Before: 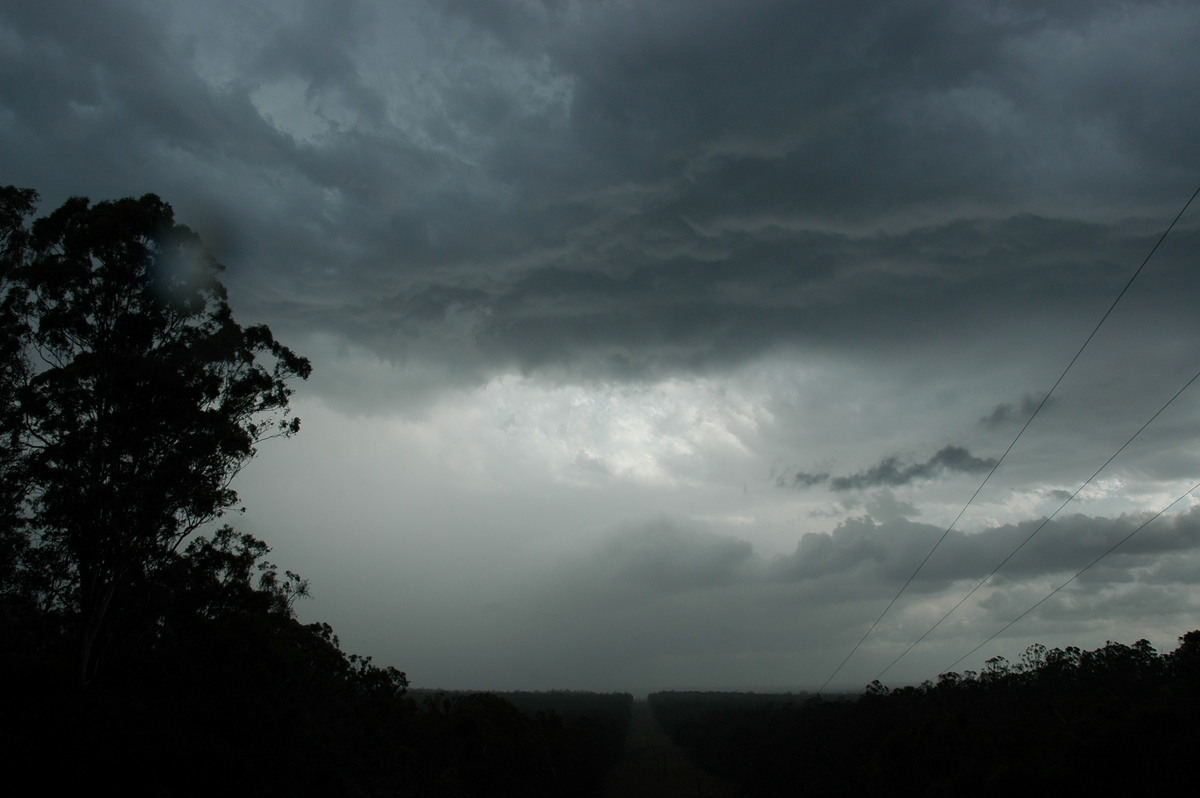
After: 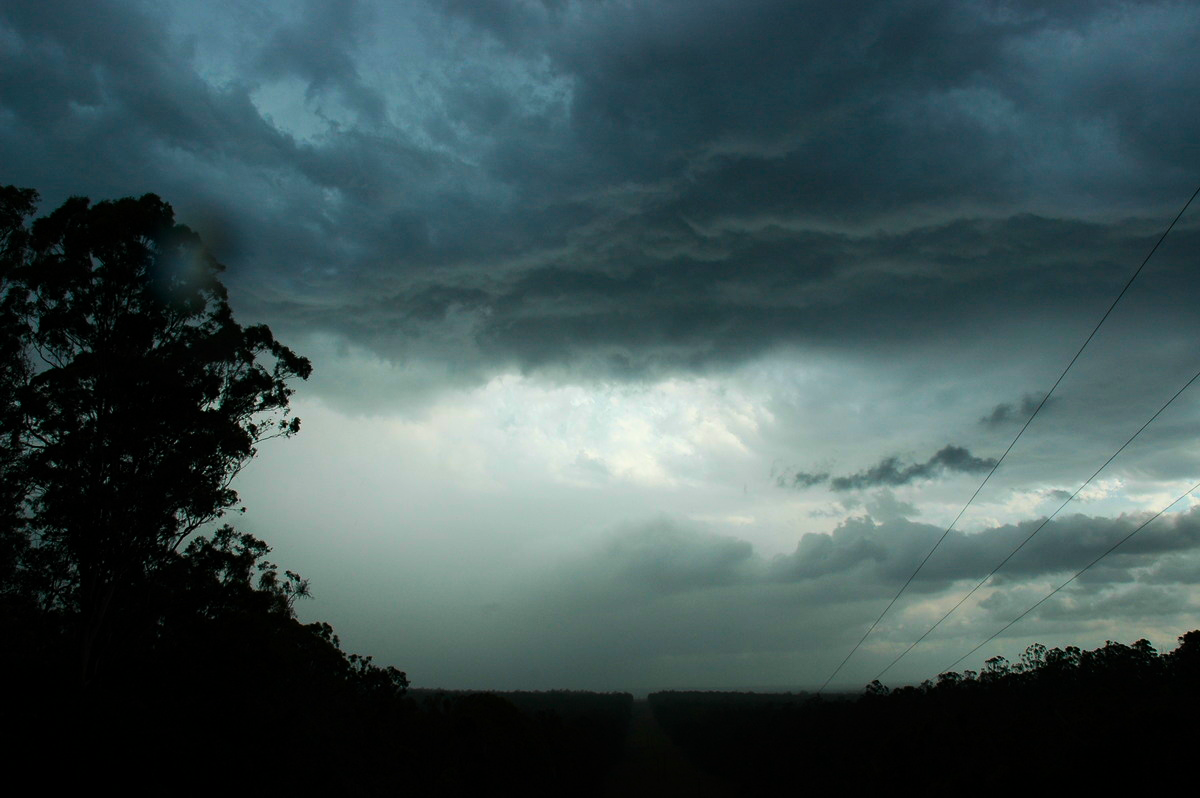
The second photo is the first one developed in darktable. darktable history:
contrast brightness saturation: saturation 0.123
tone curve: curves: ch0 [(0, 0) (0.074, 0.04) (0.157, 0.1) (0.472, 0.515) (0.635, 0.731) (0.768, 0.878) (0.899, 0.969) (1, 1)]; ch1 [(0, 0) (0.08, 0.08) (0.3, 0.3) (0.5, 0.5) (0.539, 0.558) (0.586, 0.658) (0.69, 0.787) (0.92, 0.92) (1, 1)]; ch2 [(0, 0) (0.08, 0.08) (0.3, 0.3) (0.5, 0.5) (0.543, 0.597) (0.597, 0.679) (0.92, 0.92) (1, 1)], color space Lab, linked channels, preserve colors none
tone equalizer: edges refinement/feathering 500, mask exposure compensation -1.57 EV, preserve details no
color balance rgb: shadows lift › chroma 0.722%, shadows lift › hue 113.61°, linear chroma grading › global chroma 25.454%, perceptual saturation grading › global saturation 42.841%
